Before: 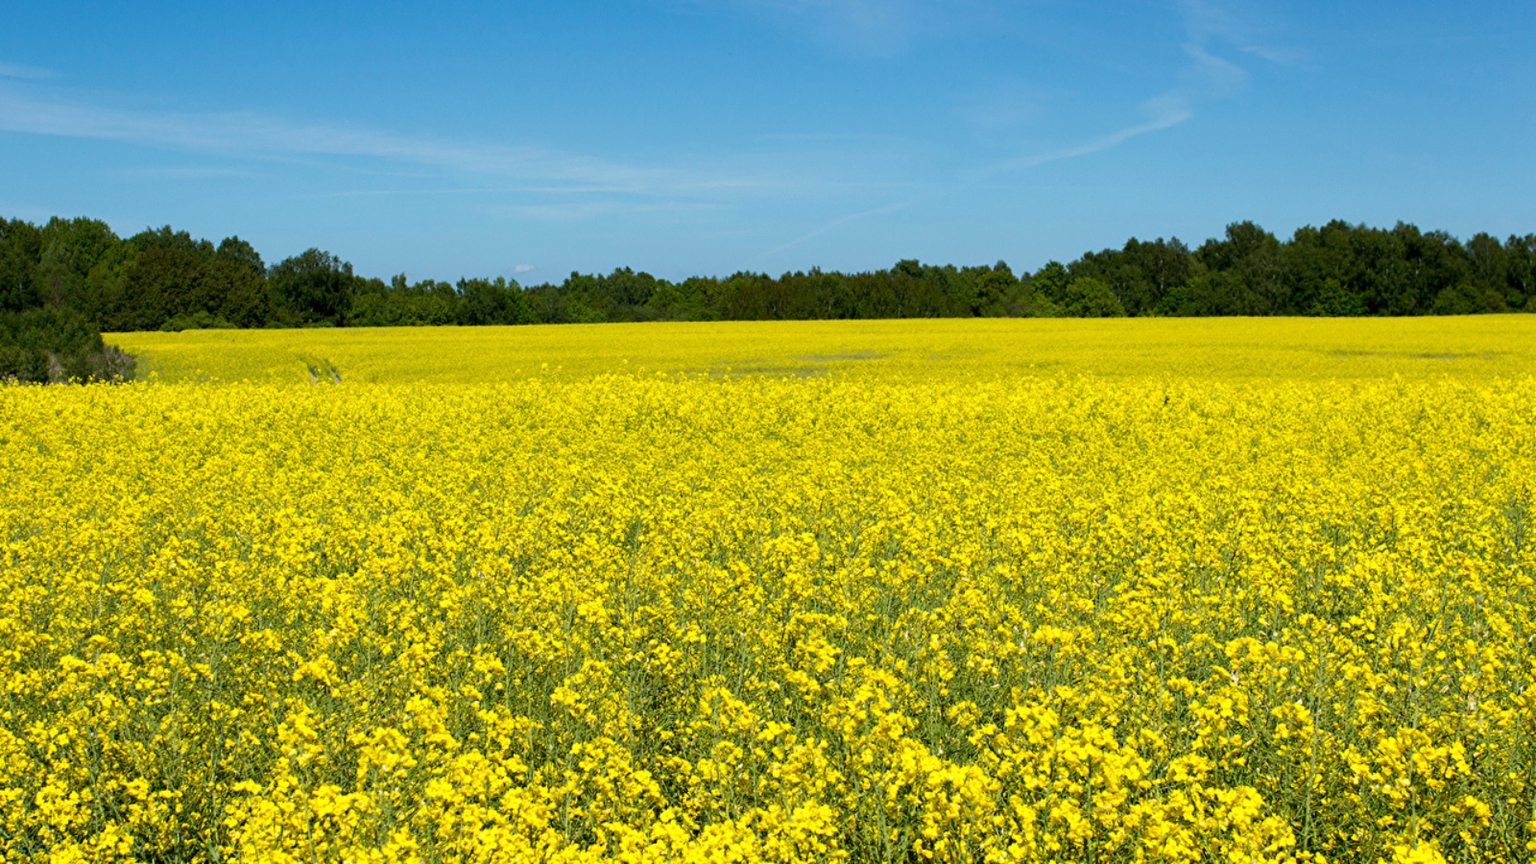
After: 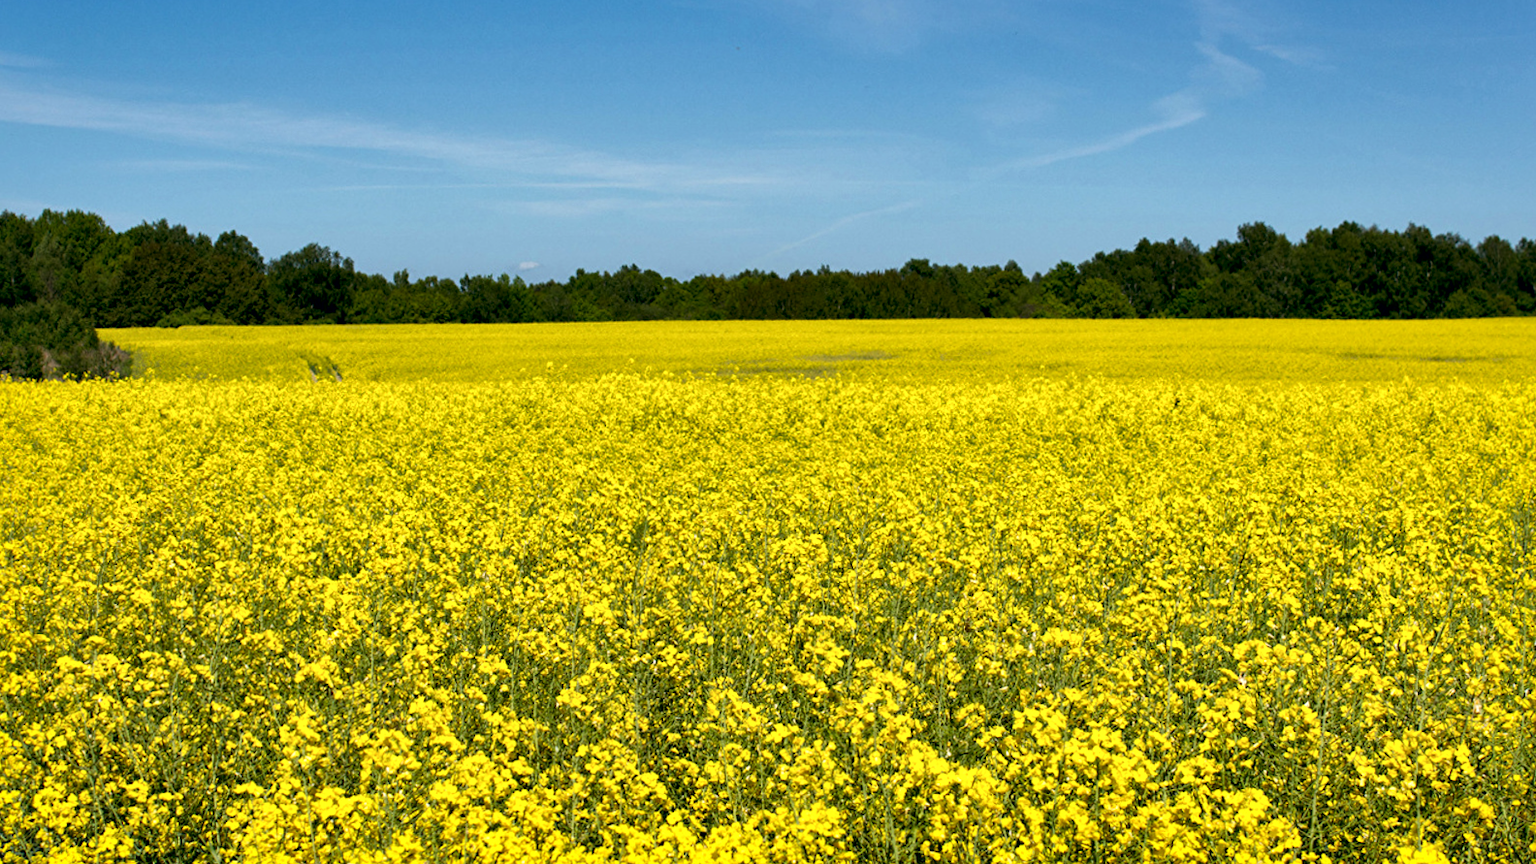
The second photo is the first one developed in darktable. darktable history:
color balance: lift [0.998, 0.998, 1.001, 1.002], gamma [0.995, 1.025, 0.992, 0.975], gain [0.995, 1.02, 0.997, 0.98]
rotate and perspective: rotation 0.174°, lens shift (vertical) 0.013, lens shift (horizontal) 0.019, shear 0.001, automatic cropping original format, crop left 0.007, crop right 0.991, crop top 0.016, crop bottom 0.997
local contrast: mode bilateral grid, contrast 25, coarseness 60, detail 151%, midtone range 0.2
